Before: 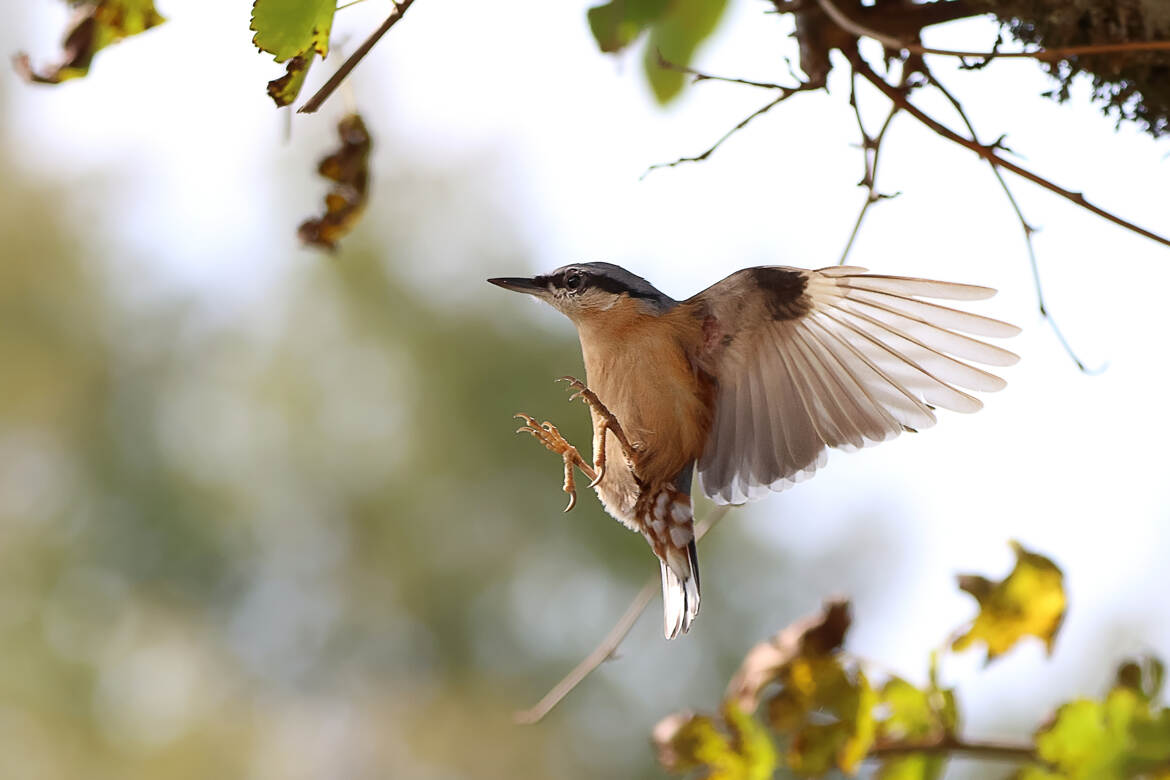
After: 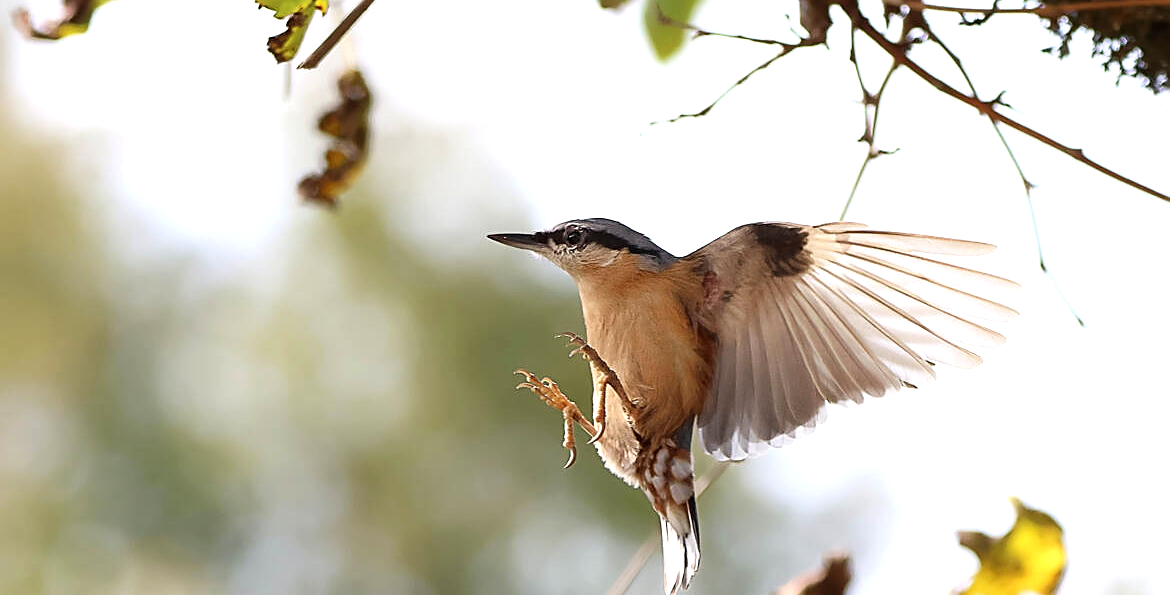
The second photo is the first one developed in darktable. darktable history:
sharpen: radius 1.902, amount 0.408, threshold 1.554
tone equalizer: -8 EV -0.403 EV, -7 EV -0.372 EV, -6 EV -0.319 EV, -5 EV -0.22 EV, -3 EV 0.219 EV, -2 EV 0.355 EV, -1 EV 0.38 EV, +0 EV 0.424 EV
crop: top 5.733%, bottom 17.945%
